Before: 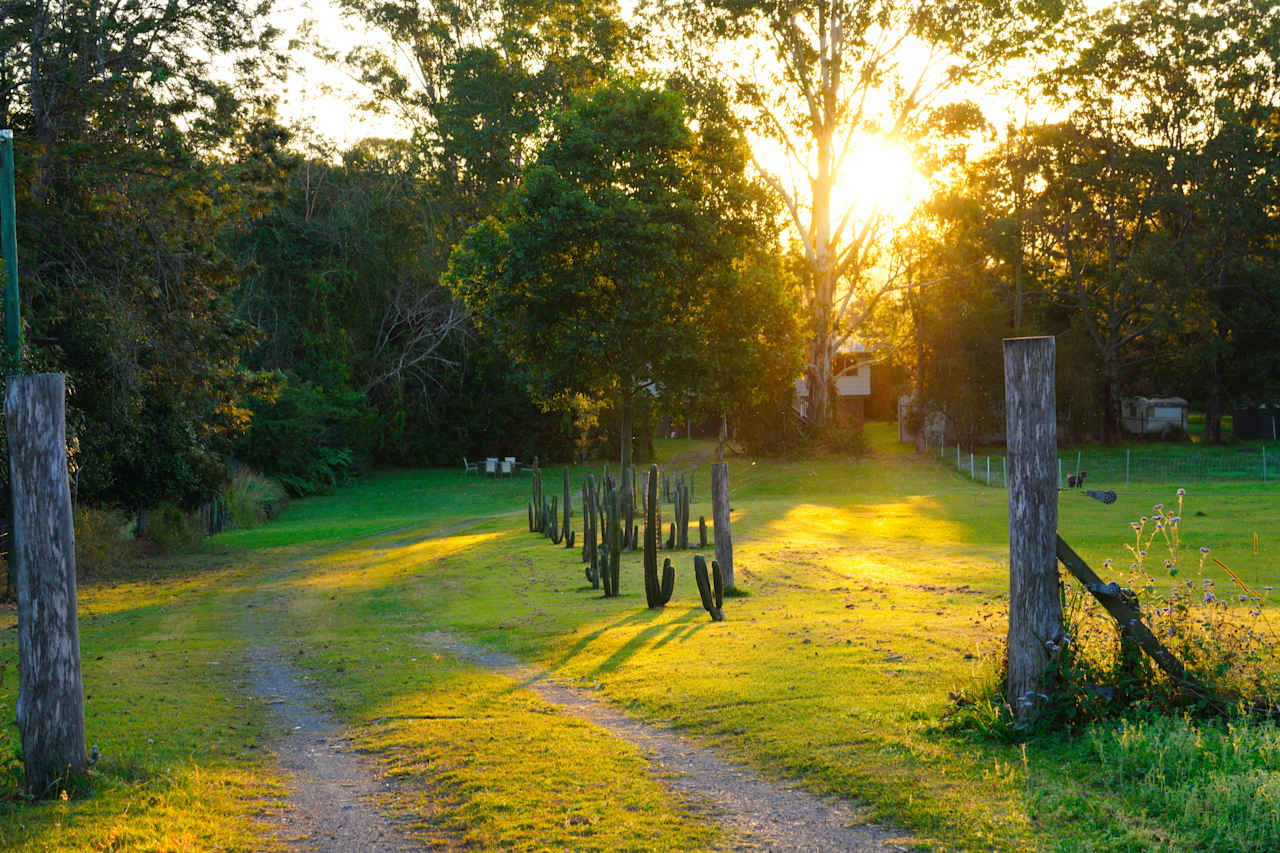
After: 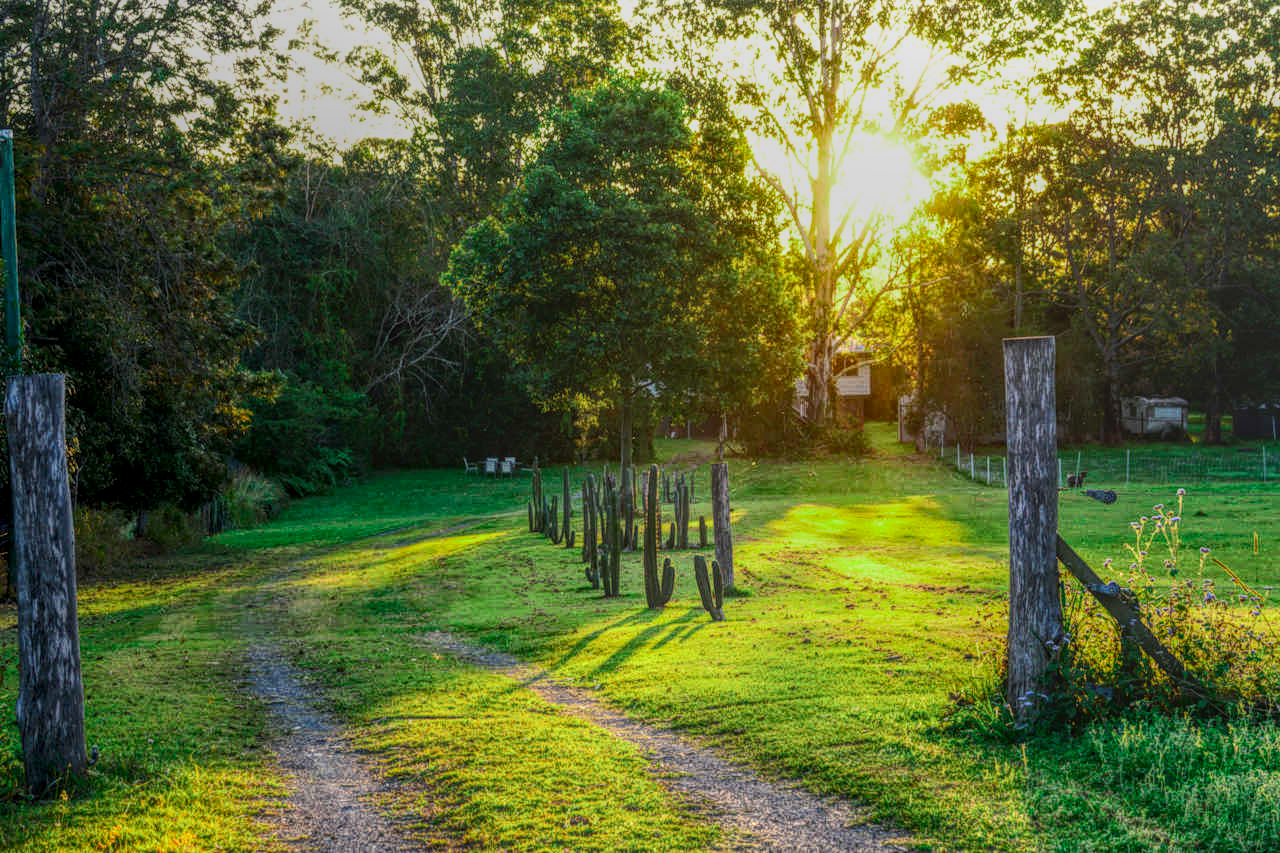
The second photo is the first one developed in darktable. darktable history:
contrast brightness saturation: contrast 0.287
local contrast: highlights 20%, shadows 23%, detail 199%, midtone range 0.2
color zones: curves: ch2 [(0, 0.5) (0.143, 0.517) (0.286, 0.571) (0.429, 0.522) (0.571, 0.5) (0.714, 0.5) (0.857, 0.5) (1, 0.5)]
